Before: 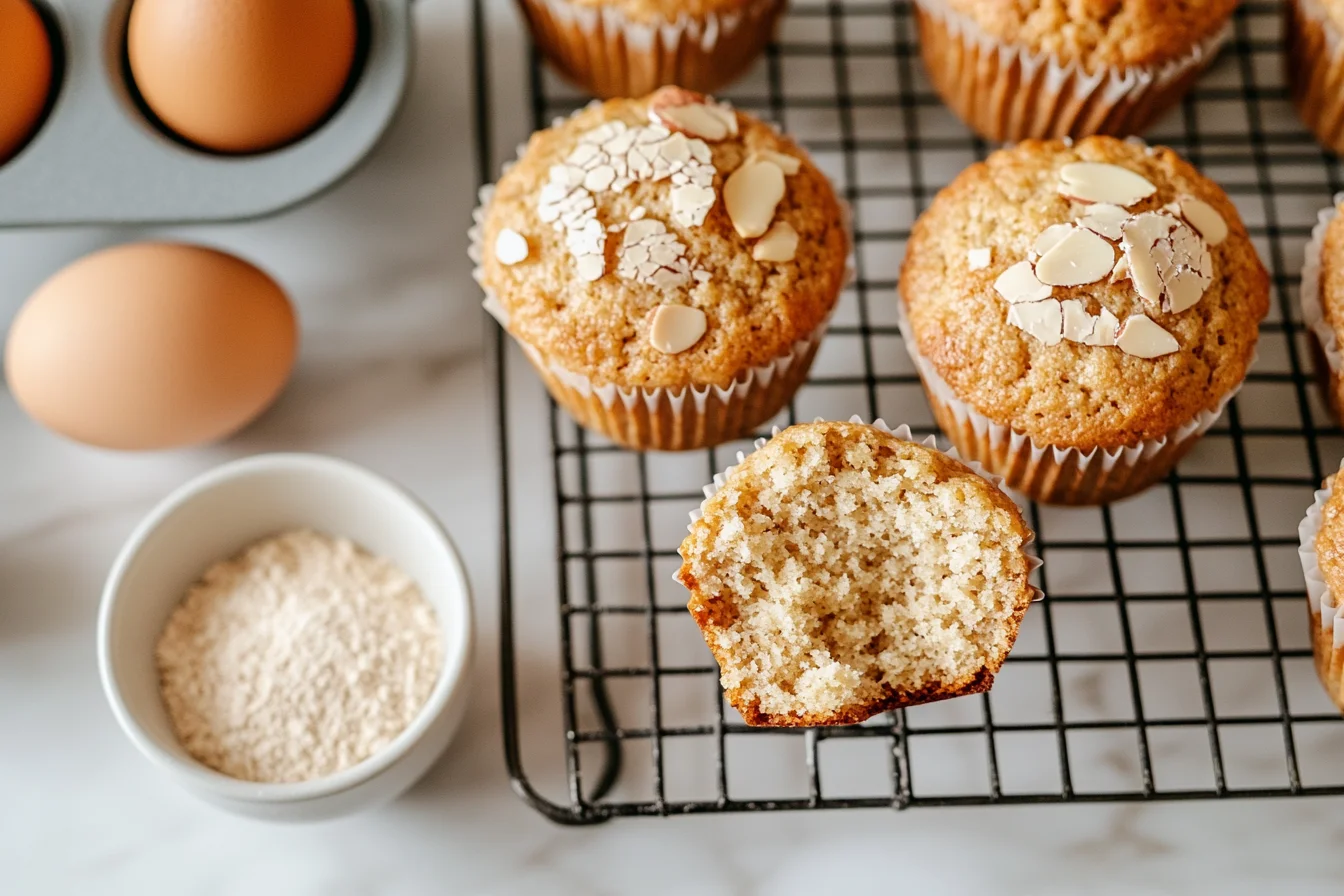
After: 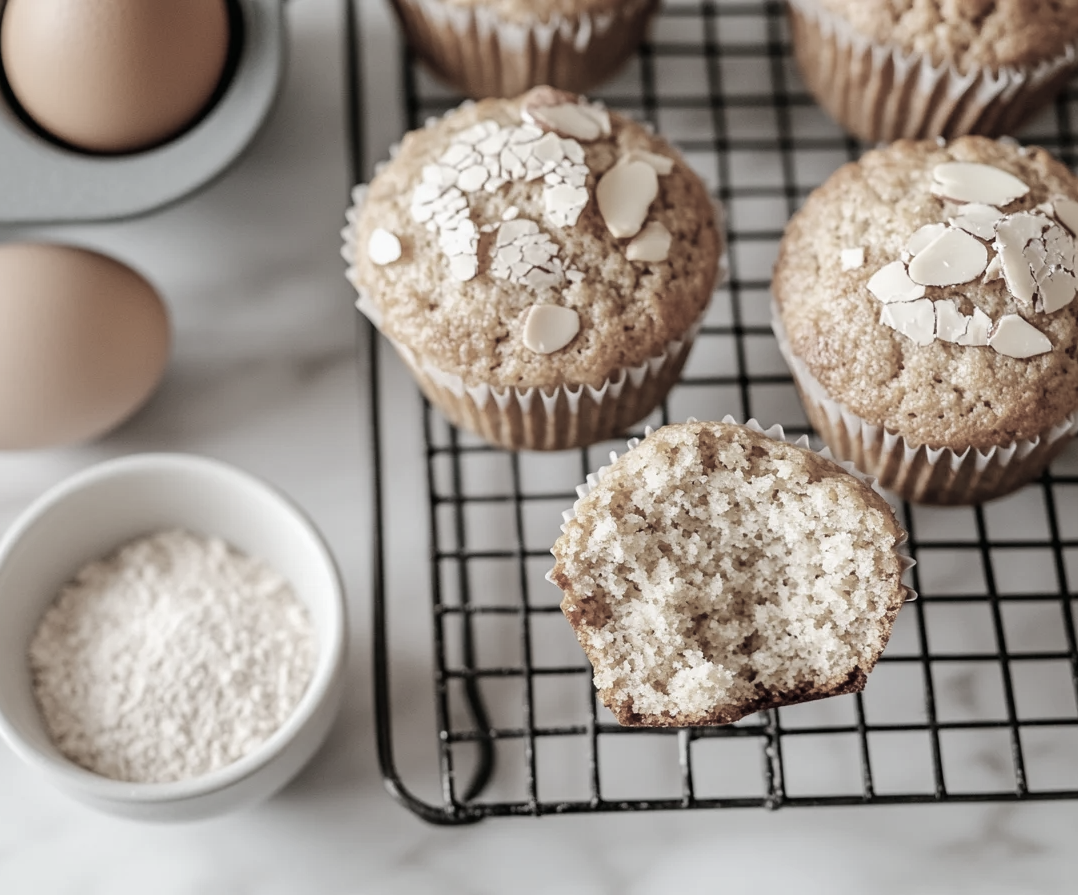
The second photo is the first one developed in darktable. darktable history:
color correction: highlights b* -0.026, saturation 0.326
crop and rotate: left 9.518%, right 10.241%
